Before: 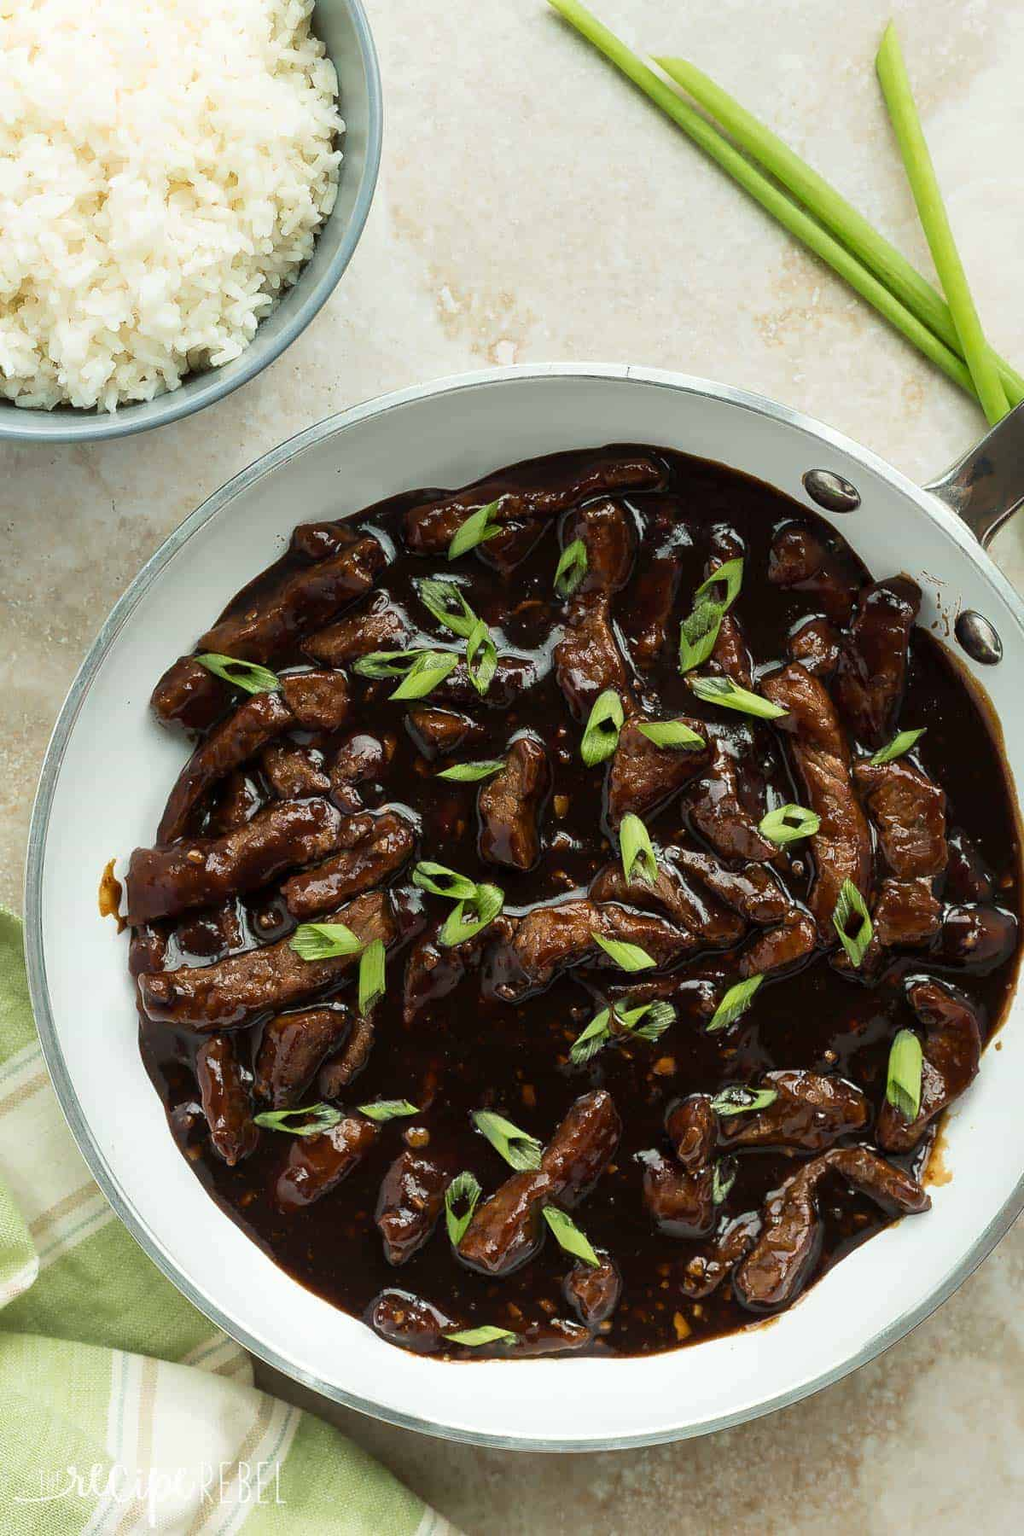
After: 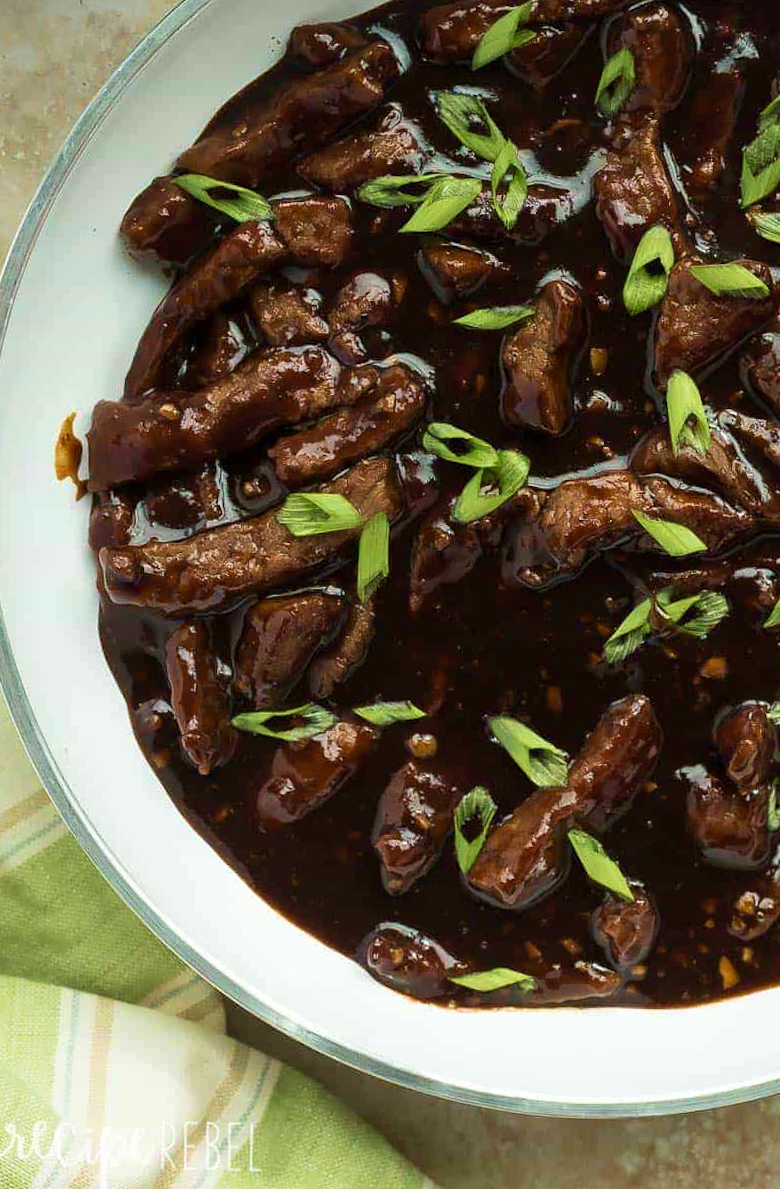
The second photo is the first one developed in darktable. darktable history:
velvia: strength 44.45%
crop and rotate: angle -1.09°, left 3.608%, top 32.026%, right 29.542%
